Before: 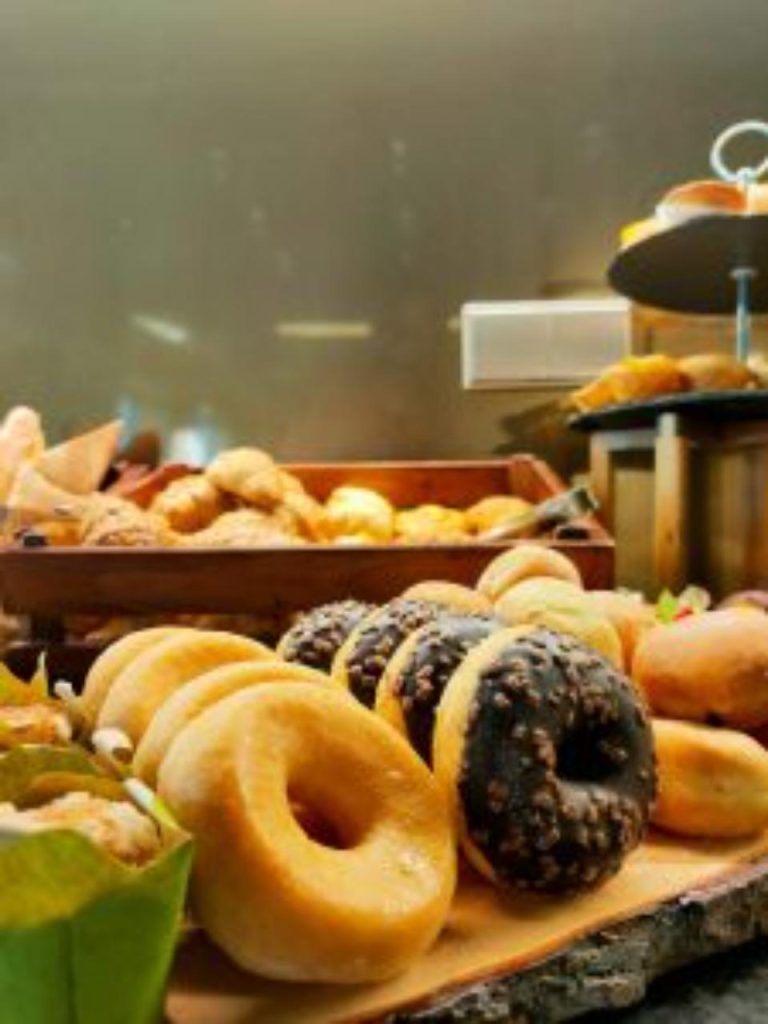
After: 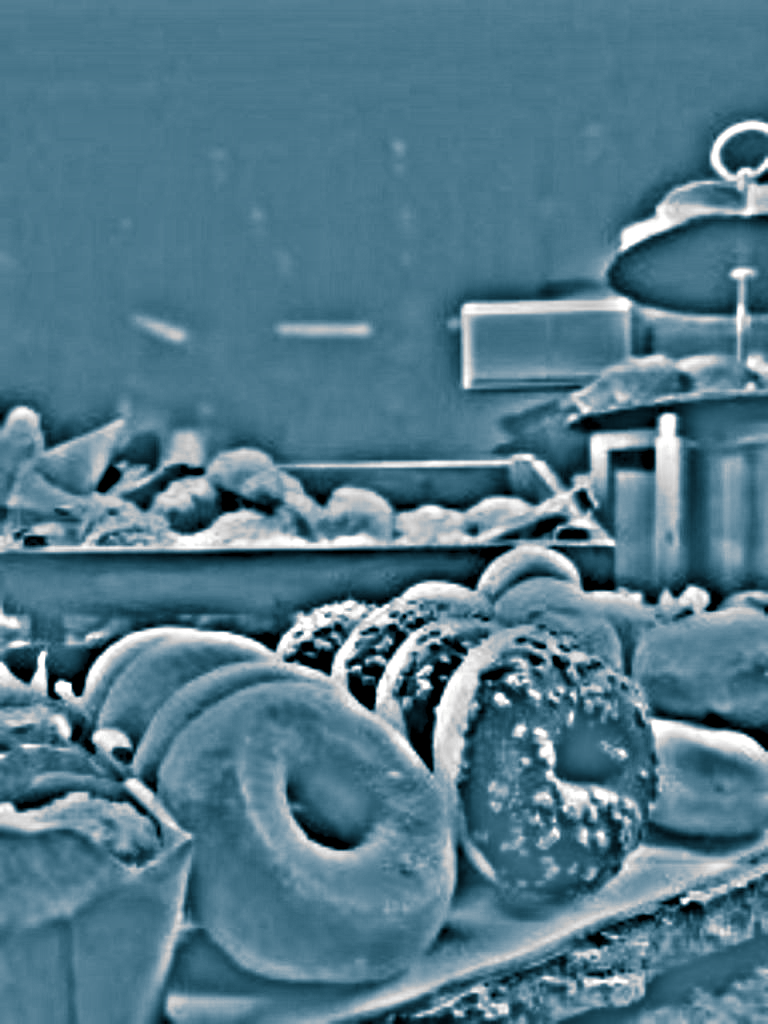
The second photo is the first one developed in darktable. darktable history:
split-toning: shadows › hue 212.4°, balance -70
highpass: on, module defaults
